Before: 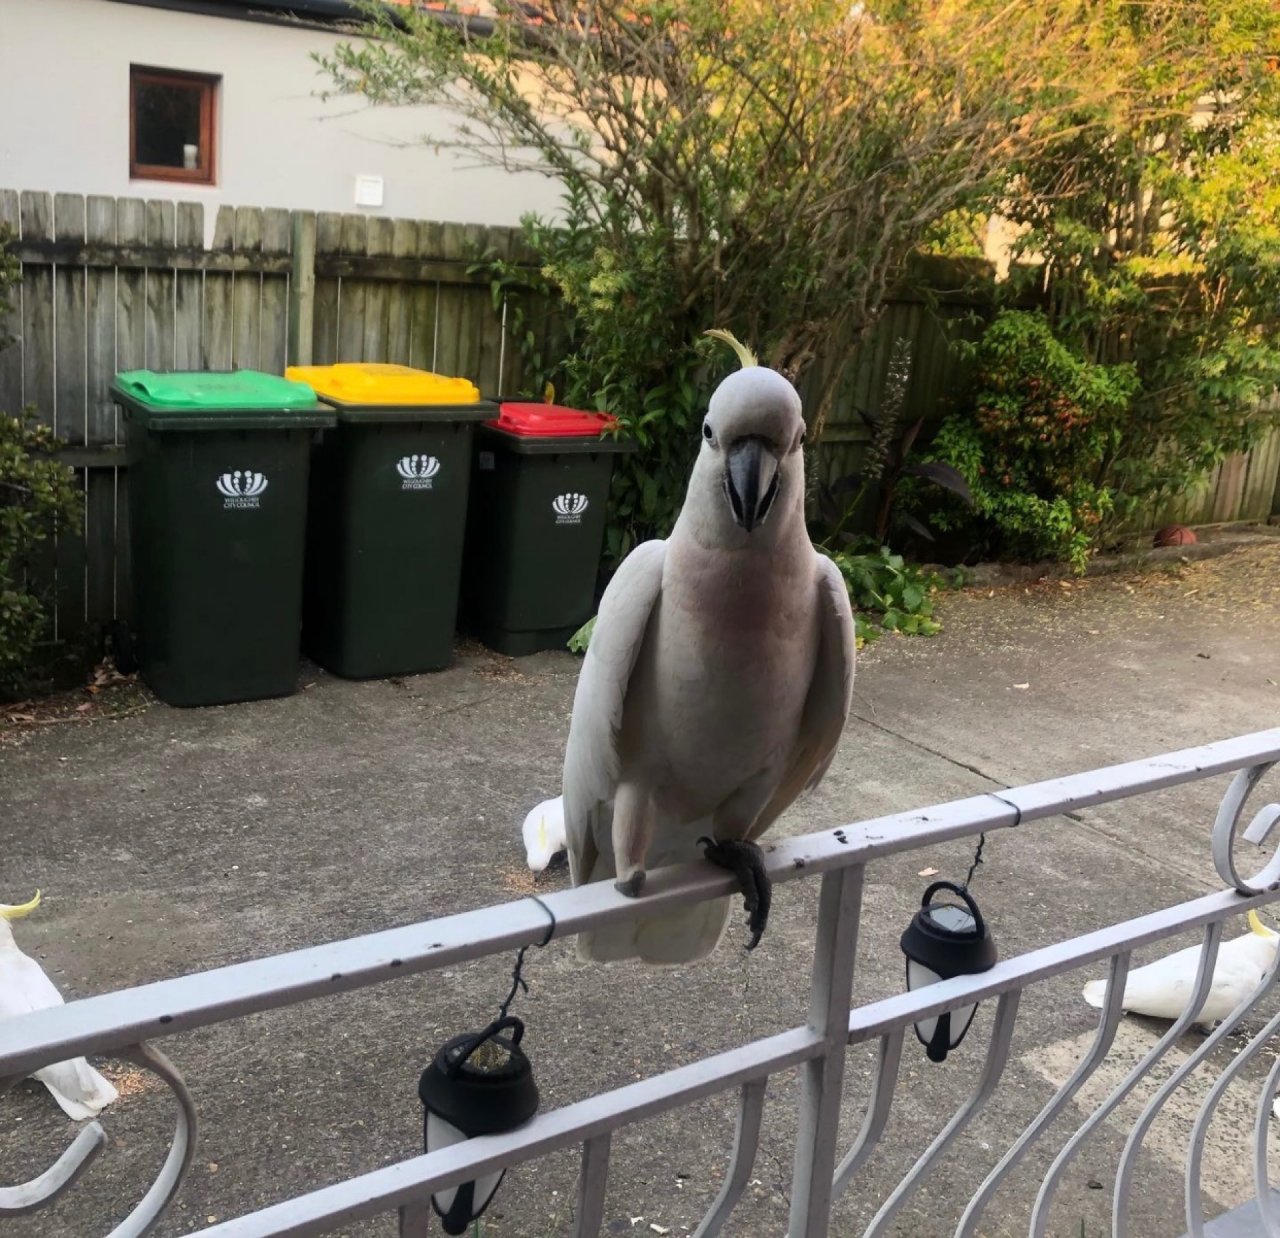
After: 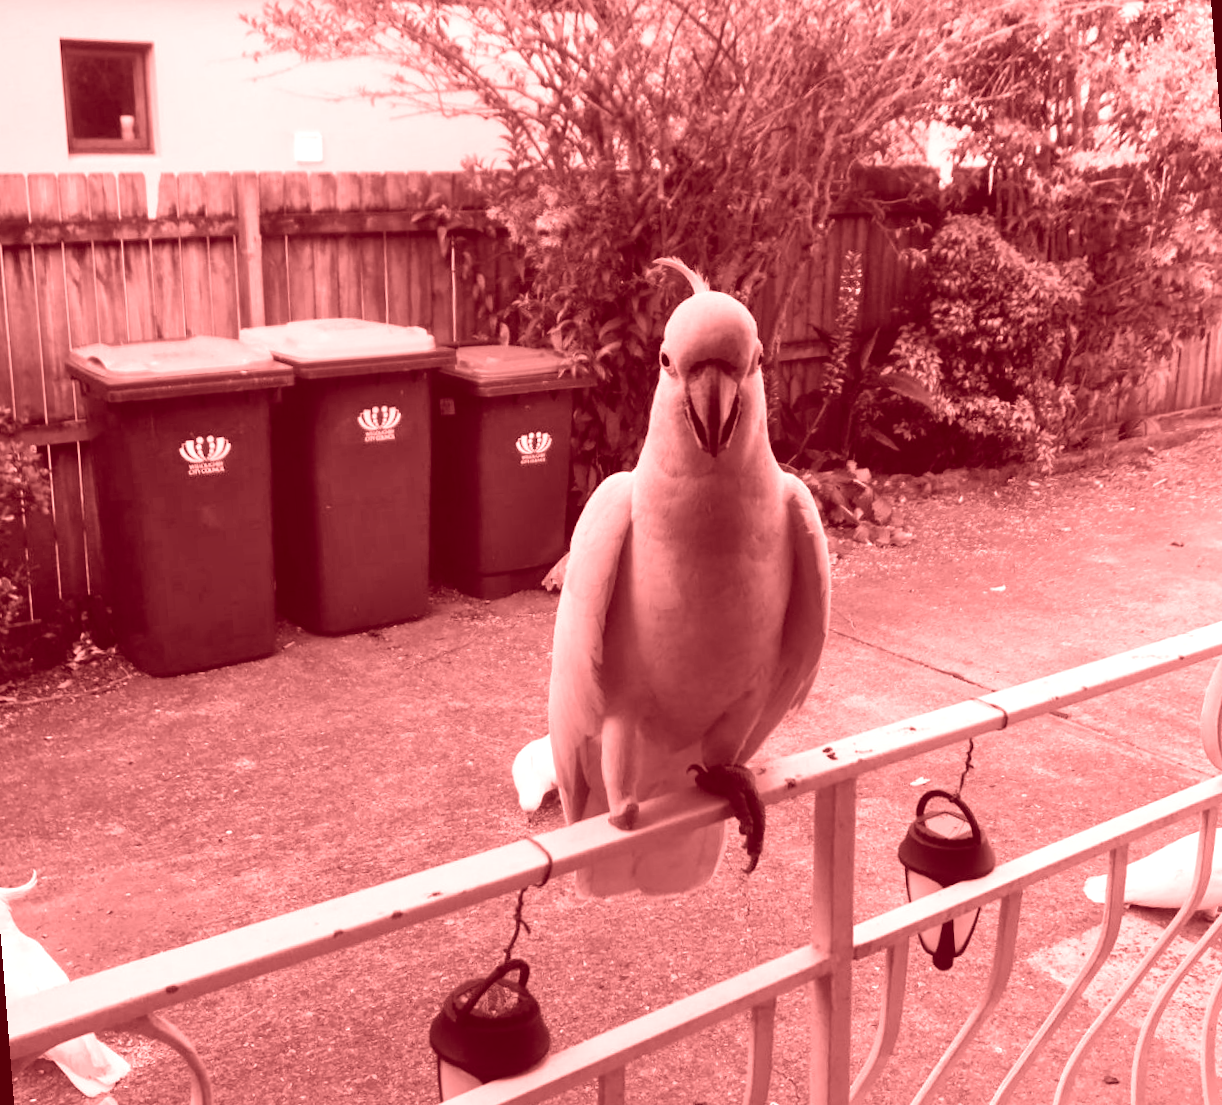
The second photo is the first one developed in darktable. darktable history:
shadows and highlights: radius 44.78, white point adjustment 6.64, compress 79.65%, highlights color adjustment 78.42%, soften with gaussian
filmic rgb: black relative exposure -16 EV, white relative exposure 2.93 EV, hardness 10.04, color science v6 (2022)
colorize: saturation 60%, source mix 100%
rotate and perspective: rotation -4.57°, crop left 0.054, crop right 0.944, crop top 0.087, crop bottom 0.914
velvia: strength 6%
